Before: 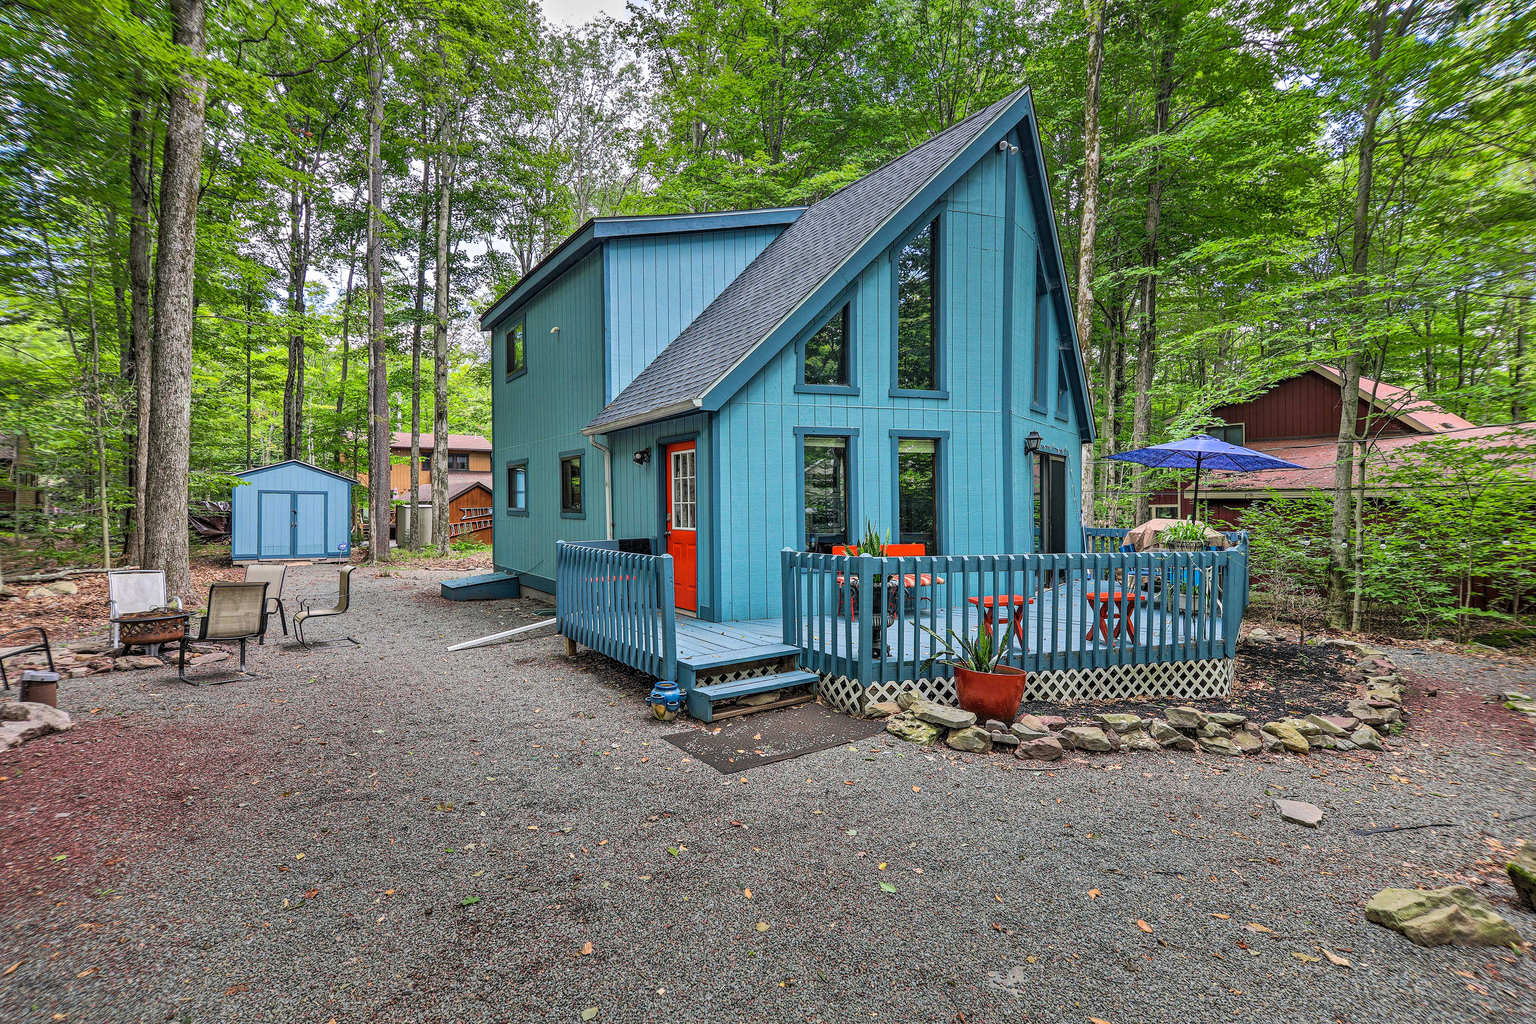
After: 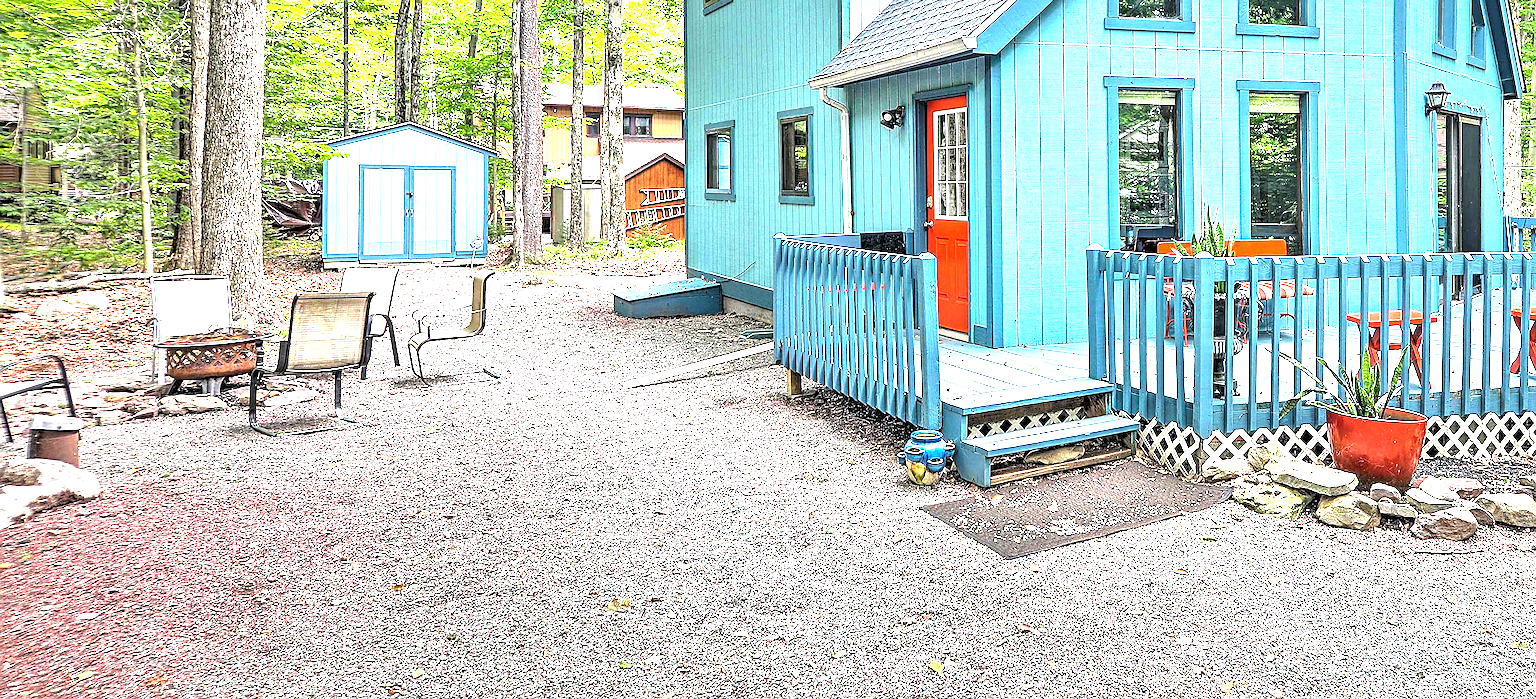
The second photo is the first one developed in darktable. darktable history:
exposure: exposure 2.059 EV, compensate highlight preservation false
crop: top 36.351%, right 28.068%, bottom 14.484%
sharpen: on, module defaults
